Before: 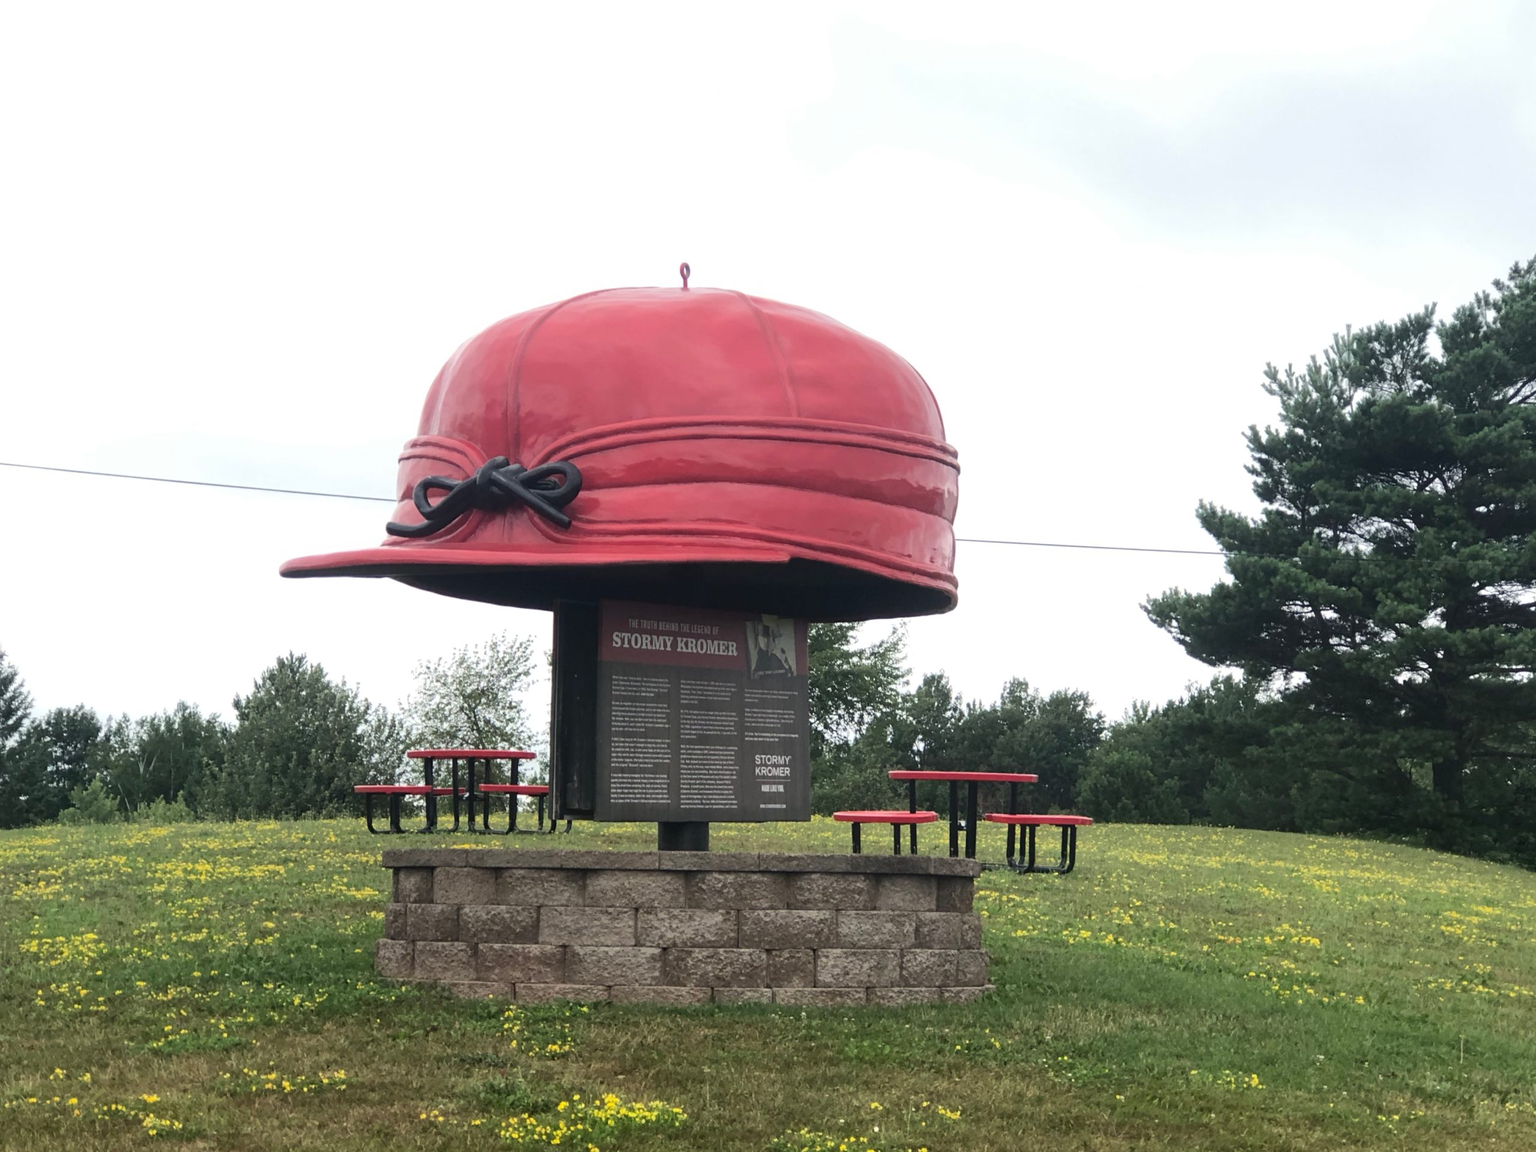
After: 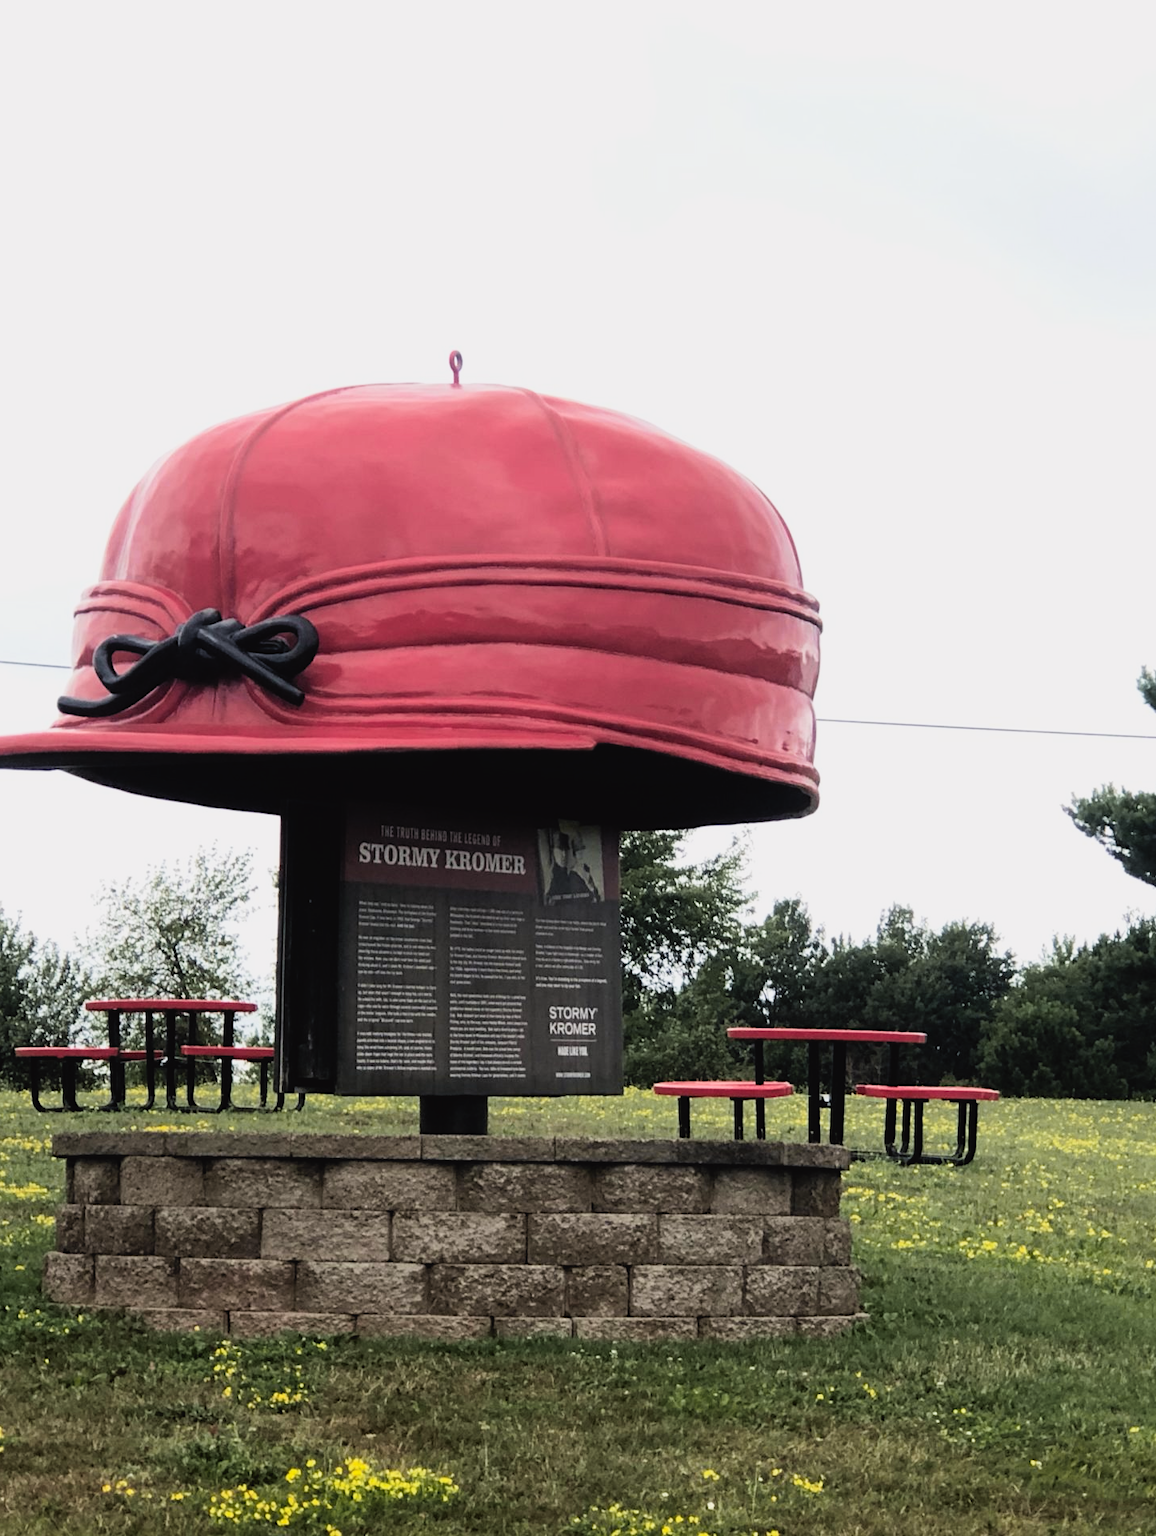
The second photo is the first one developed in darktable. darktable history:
filmic rgb: black relative exposure -5.11 EV, white relative exposure 3.55 EV, hardness 3.19, contrast 1.4, highlights saturation mix -49.48%
crop and rotate: left 22.373%, right 21.176%
tone curve: curves: ch0 [(0, 0.024) (0.119, 0.146) (0.474, 0.464) (0.718, 0.721) (0.817, 0.839) (1, 0.998)]; ch1 [(0, 0) (0.377, 0.416) (0.439, 0.451) (0.477, 0.477) (0.501, 0.503) (0.538, 0.544) (0.58, 0.602) (0.664, 0.676) (0.783, 0.804) (1, 1)]; ch2 [(0, 0) (0.38, 0.405) (0.463, 0.456) (0.498, 0.497) (0.524, 0.535) (0.578, 0.576) (0.648, 0.665) (1, 1)], color space Lab, independent channels
